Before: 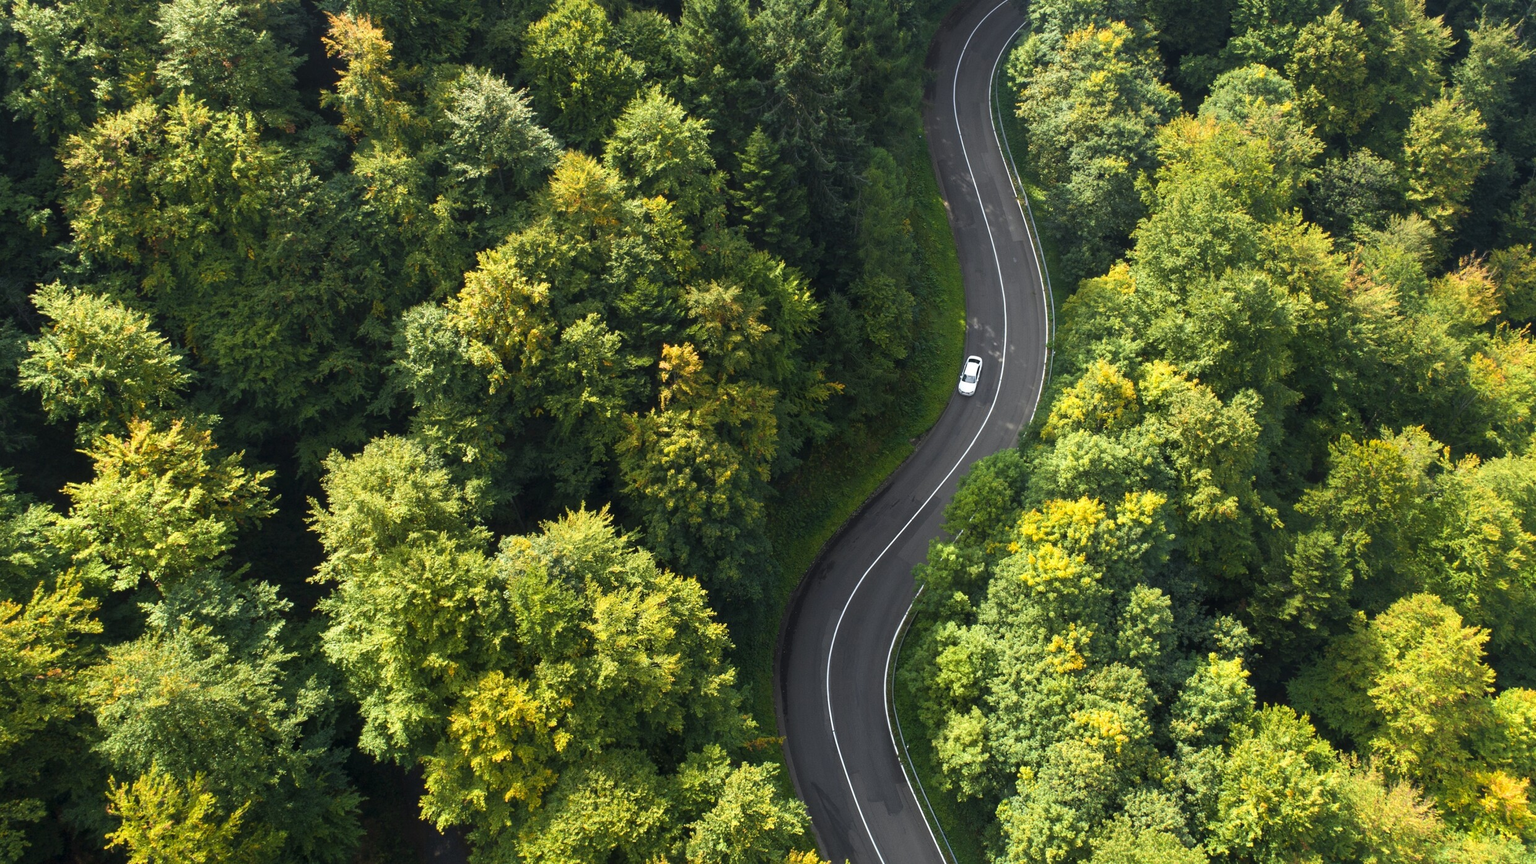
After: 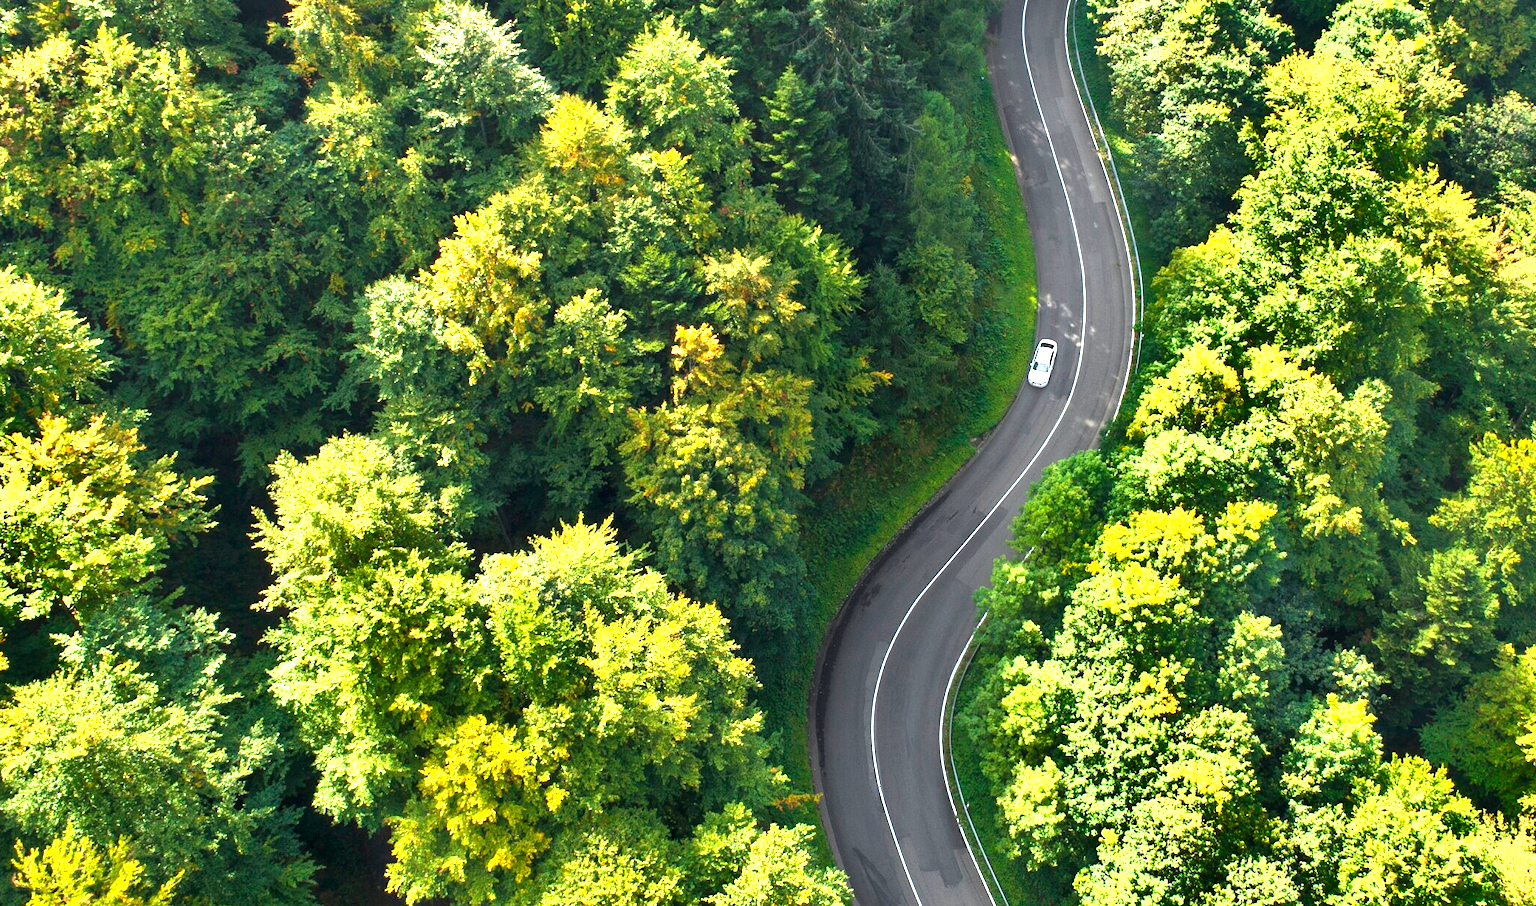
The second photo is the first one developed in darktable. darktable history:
crop: left 6.261%, top 8.265%, right 9.551%, bottom 3.769%
shadows and highlights: shadows 20.74, highlights -81.89, soften with gaussian
exposure: black level correction 0, exposure 1.465 EV, compensate highlight preservation false
